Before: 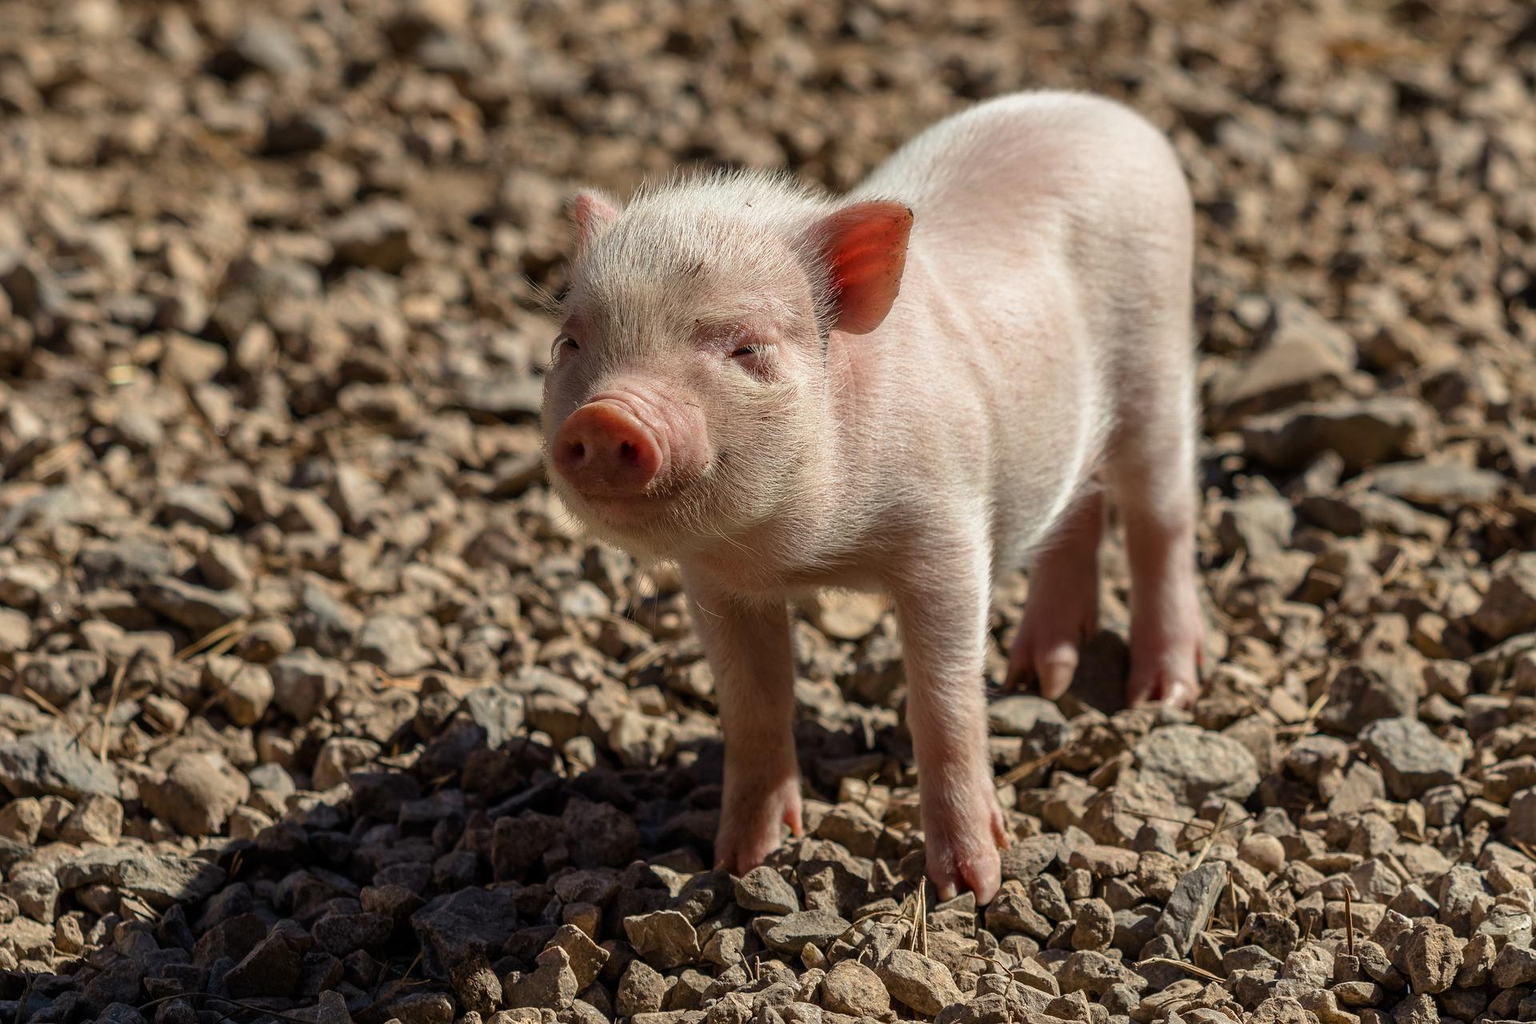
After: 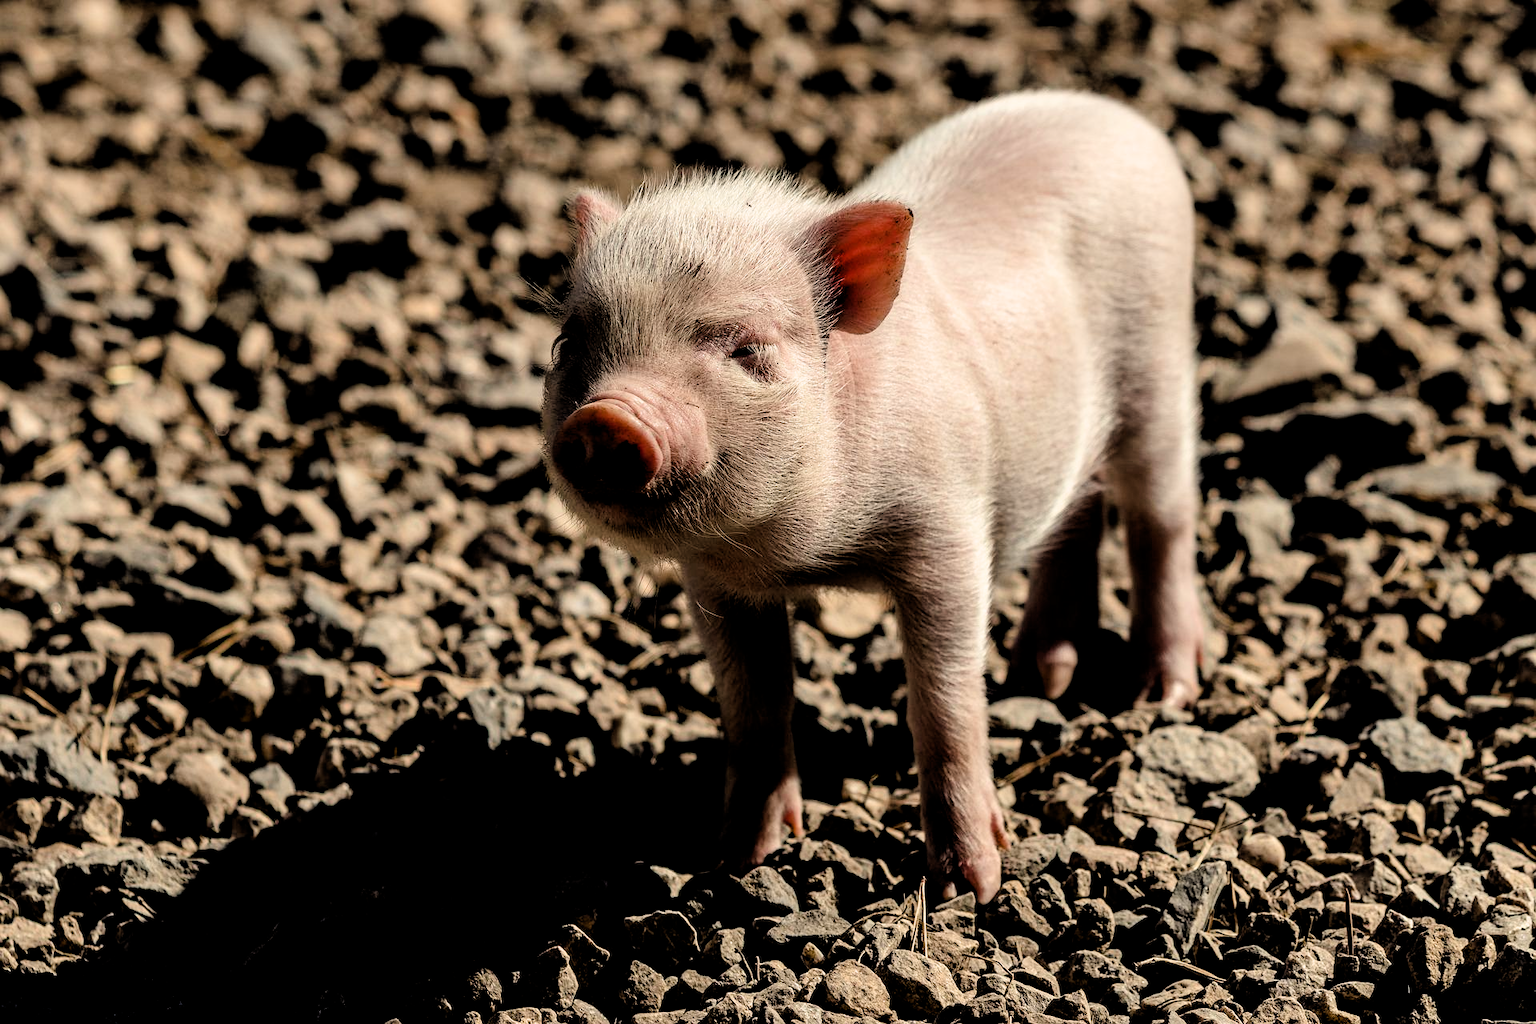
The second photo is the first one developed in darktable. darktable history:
color balance rgb: highlights gain › chroma 3.052%, highlights gain › hue 72.65°, linear chroma grading › global chroma 8.526%, perceptual saturation grading › global saturation 0.141%, perceptual saturation grading › highlights -19.851%, perceptual saturation grading › shadows 20.175%, contrast 5.023%
filmic rgb: middle gray luminance 13.43%, black relative exposure -2.1 EV, white relative exposure 3.06 EV, target black luminance 0%, hardness 1.8, latitude 58.64%, contrast 1.744, highlights saturation mix 4.9%, shadows ↔ highlights balance -36.76%
